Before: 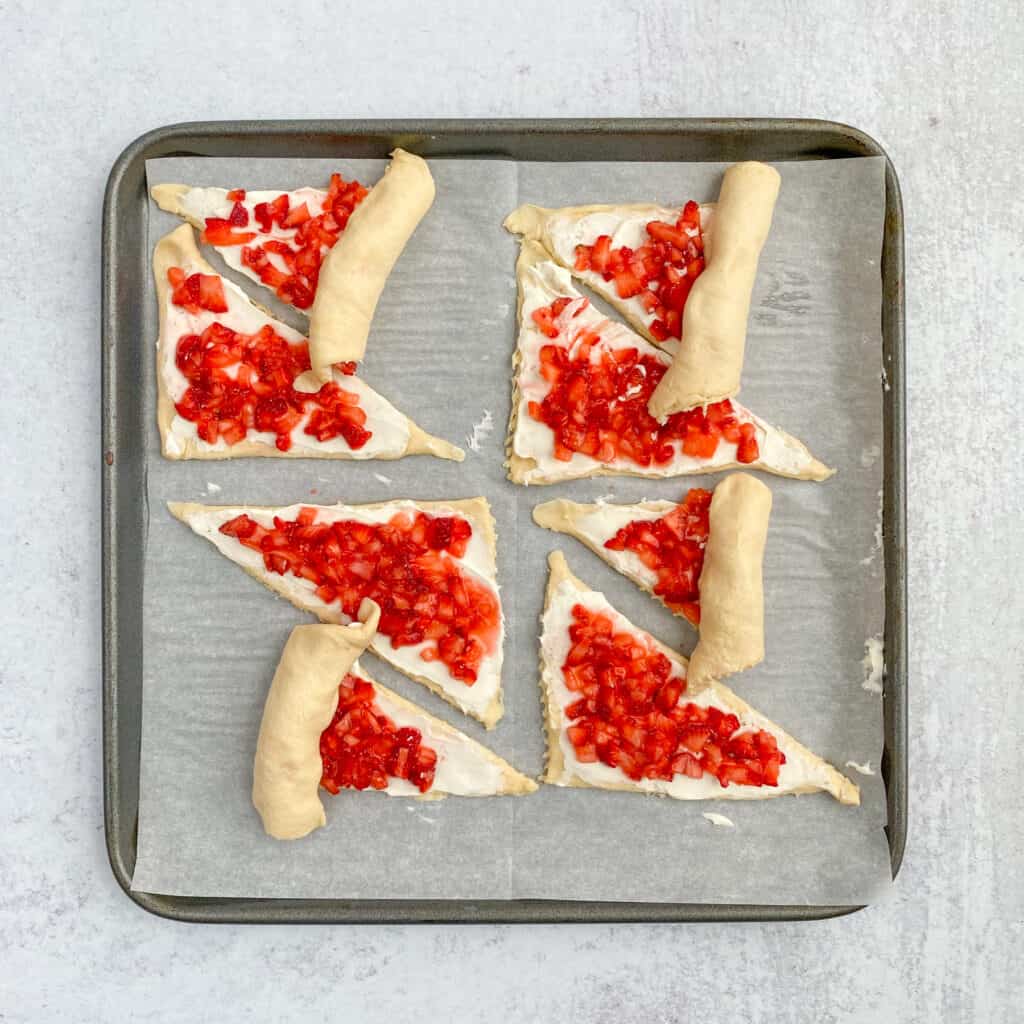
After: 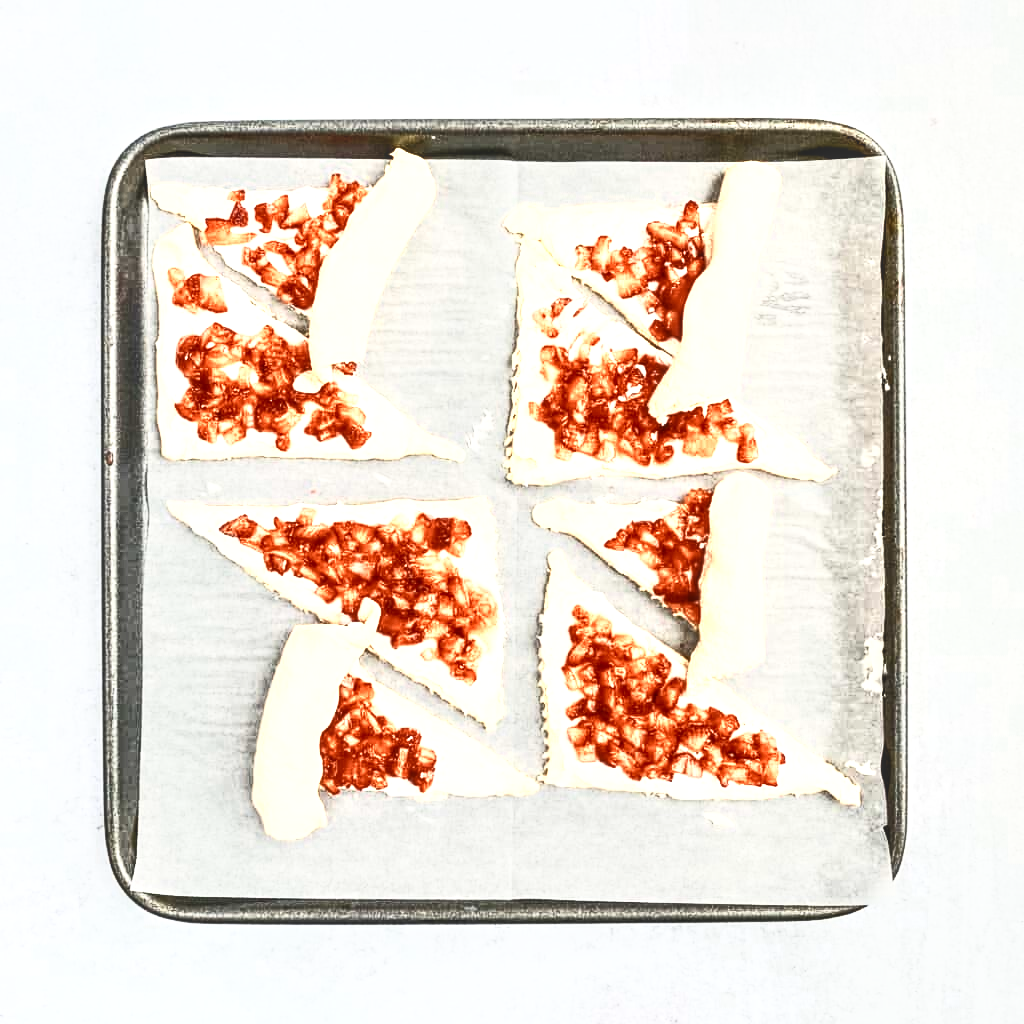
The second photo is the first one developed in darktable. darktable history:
local contrast: highlights 75%, shadows 55%, detail 177%, midtone range 0.213
color zones: curves: ch0 [(0.018, 0.548) (0.224, 0.64) (0.425, 0.447) (0.675, 0.575) (0.732, 0.579)]; ch1 [(0.066, 0.487) (0.25, 0.5) (0.404, 0.43) (0.75, 0.421) (0.956, 0.421)]; ch2 [(0.044, 0.561) (0.215, 0.465) (0.399, 0.544) (0.465, 0.548) (0.614, 0.447) (0.724, 0.43) (0.882, 0.623) (0.956, 0.632)]
contrast brightness saturation: contrast 0.947, brightness 0.205
filmic rgb: black relative exposure -7.65 EV, white relative exposure 3.99 EV, hardness 4.01, contrast 1.095, highlights saturation mix -28.93%
